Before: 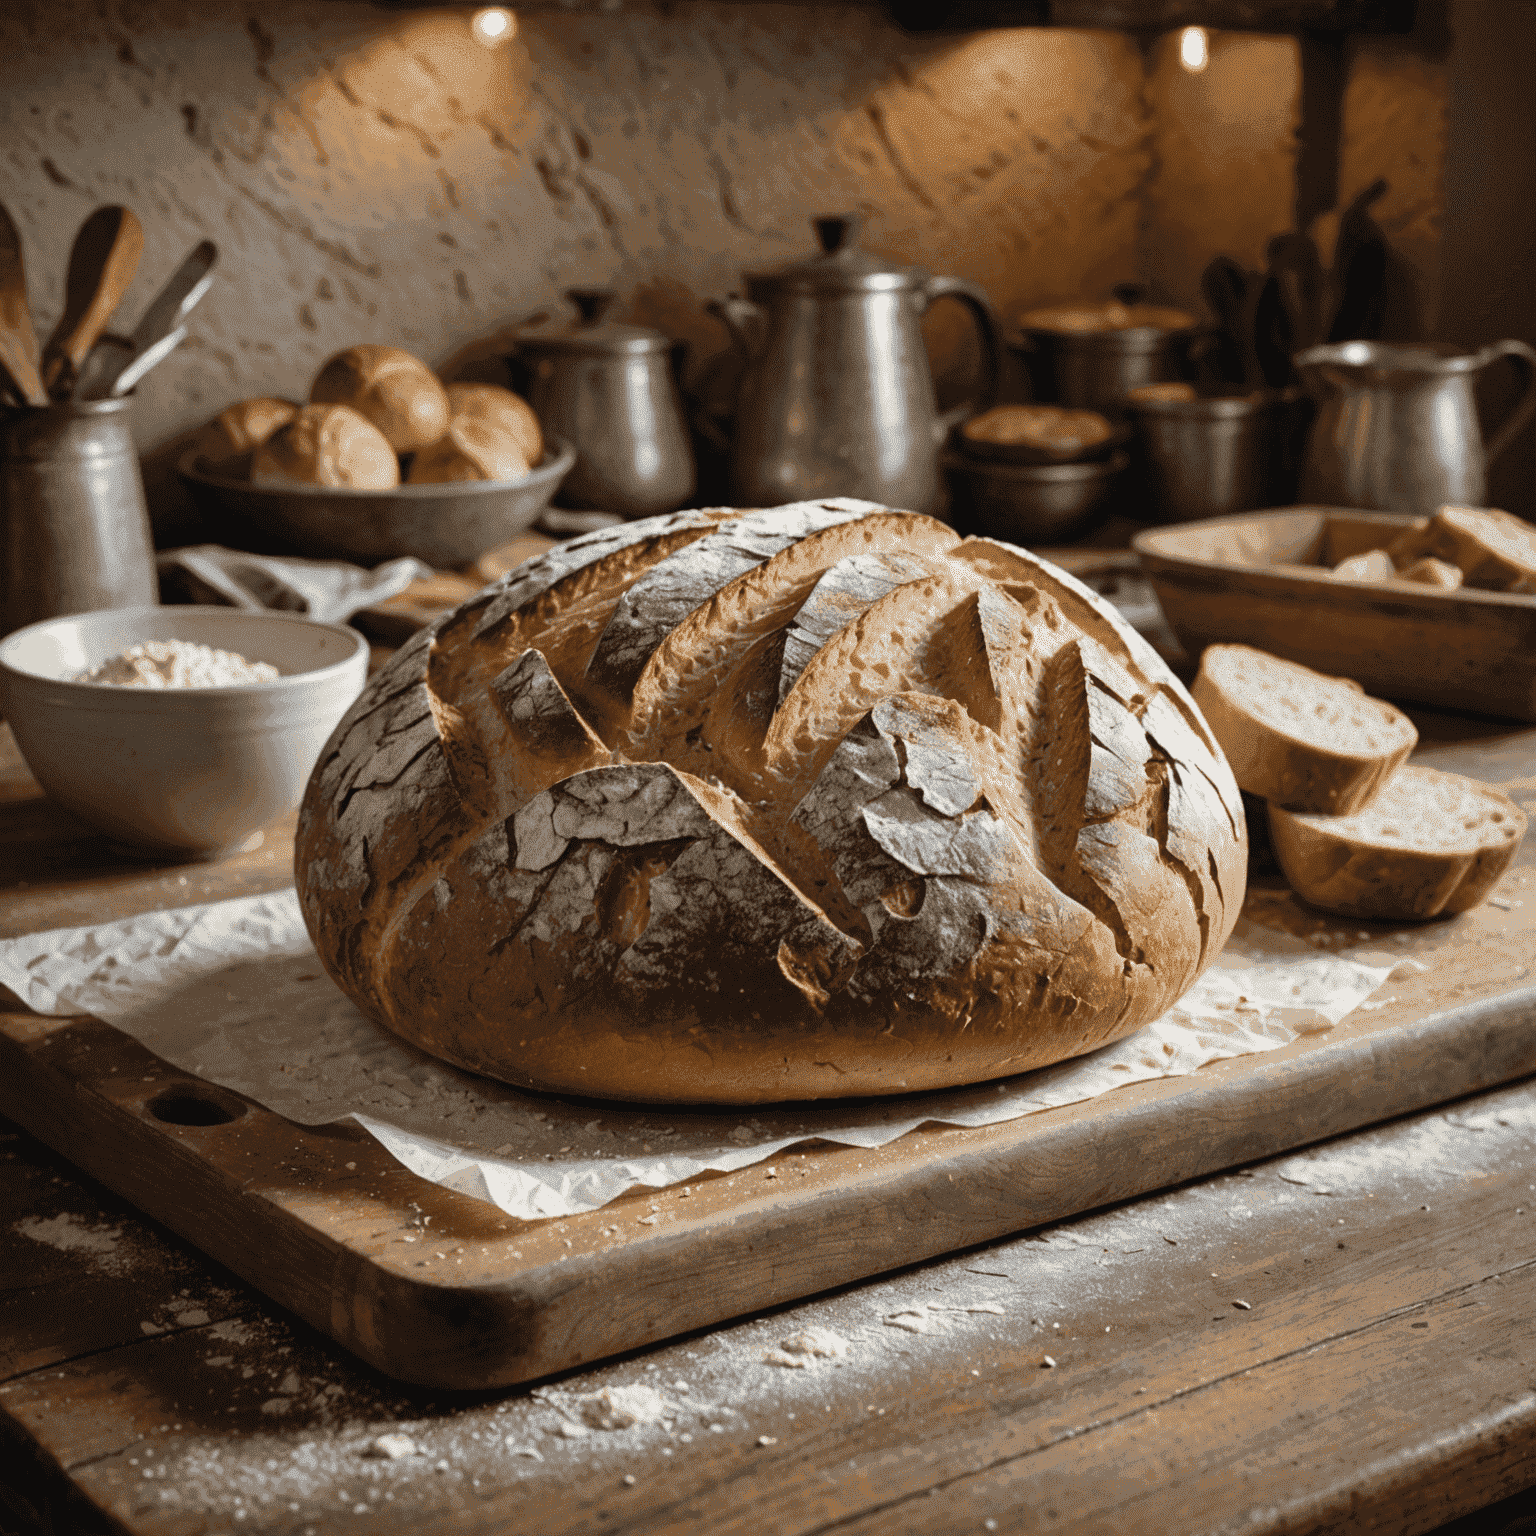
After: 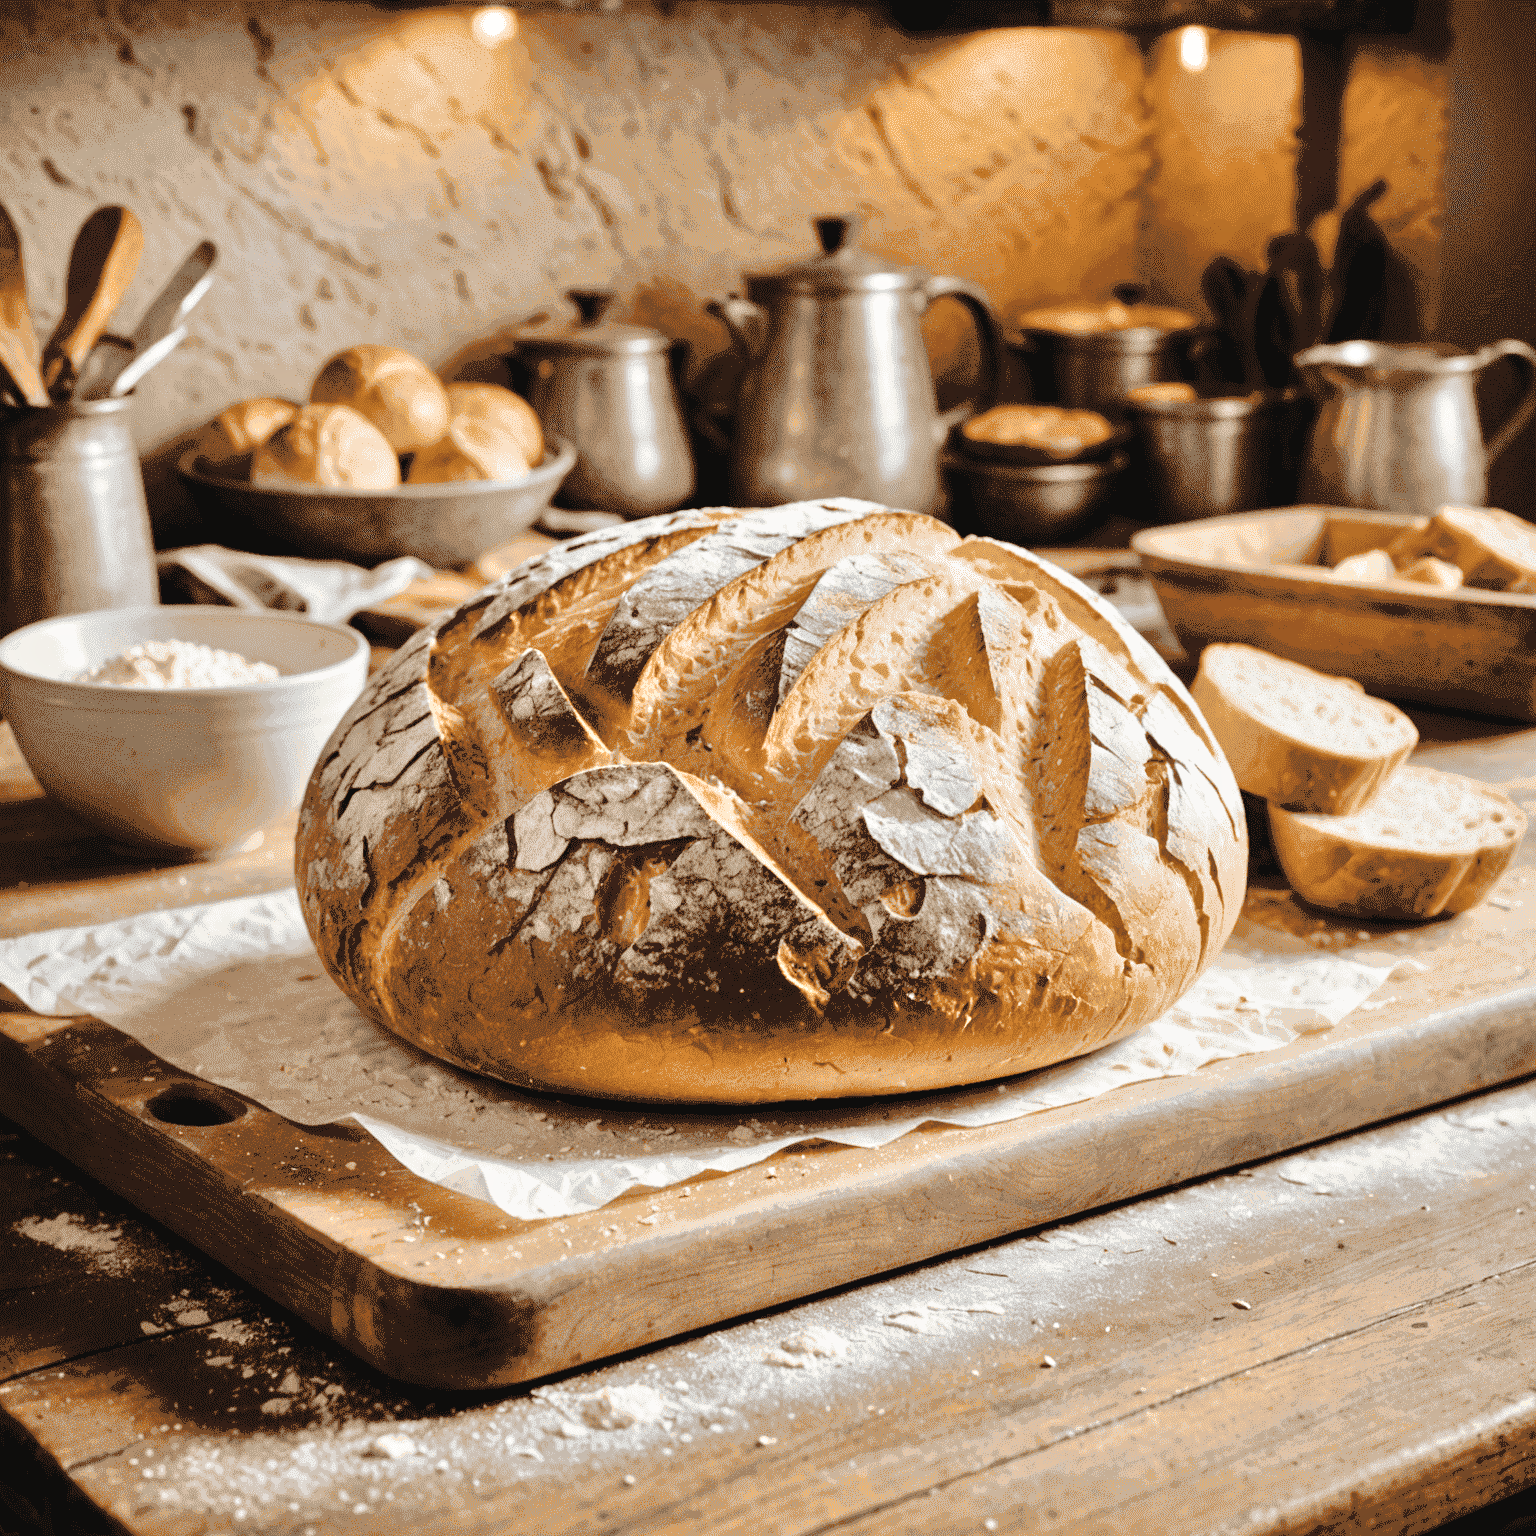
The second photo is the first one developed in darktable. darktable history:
color balance: lift [1.007, 1, 1, 1], gamma [1.097, 1, 1, 1]
tone curve: curves: ch0 [(0, 0) (0.003, 0) (0.011, 0.001) (0.025, 0.003) (0.044, 0.005) (0.069, 0.012) (0.1, 0.023) (0.136, 0.039) (0.177, 0.088) (0.224, 0.15) (0.277, 0.239) (0.335, 0.334) (0.399, 0.43) (0.468, 0.526) (0.543, 0.621) (0.623, 0.711) (0.709, 0.791) (0.801, 0.87) (0.898, 0.949) (1, 1)], preserve colors none
tone equalizer: -7 EV 0.15 EV, -6 EV 0.6 EV, -5 EV 1.15 EV, -4 EV 1.33 EV, -3 EV 1.15 EV, -2 EV 0.6 EV, -1 EV 0.15 EV, mask exposure compensation -0.5 EV
